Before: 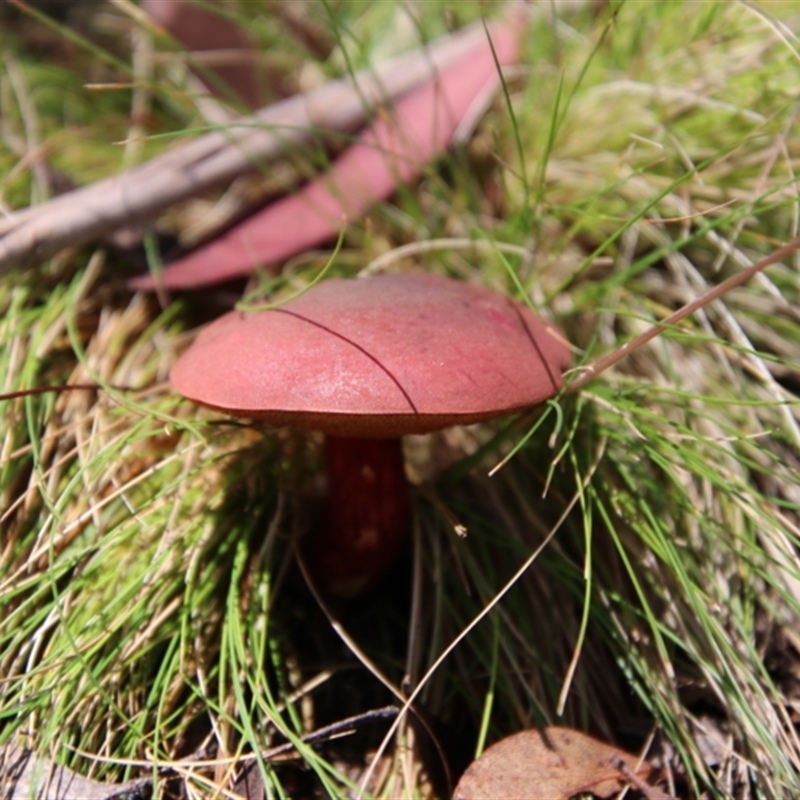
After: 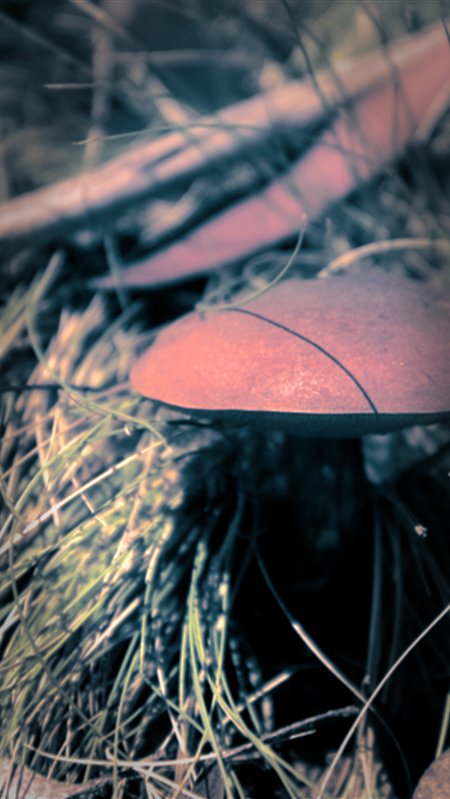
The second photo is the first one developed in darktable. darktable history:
rgb curve: curves: ch0 [(0, 0) (0.175, 0.154) (0.785, 0.663) (1, 1)]
tone equalizer: -8 EV -0.417 EV, -7 EV -0.389 EV, -6 EV -0.333 EV, -5 EV -0.222 EV, -3 EV 0.222 EV, -2 EV 0.333 EV, -1 EV 0.389 EV, +0 EV 0.417 EV, edges refinement/feathering 500, mask exposure compensation -1.57 EV, preserve details no
split-toning: shadows › hue 212.4°, balance -70
color correction: highlights a* 9.03, highlights b* 8.71, shadows a* 40, shadows b* 40, saturation 0.8
crop: left 5.114%, right 38.589%
base curve: curves: ch0 [(0, 0) (0.989, 0.992)], preserve colors none
vignetting: fall-off start 66.7%, fall-off radius 39.74%, brightness -0.576, saturation -0.258, automatic ratio true, width/height ratio 0.671, dithering 16-bit output
